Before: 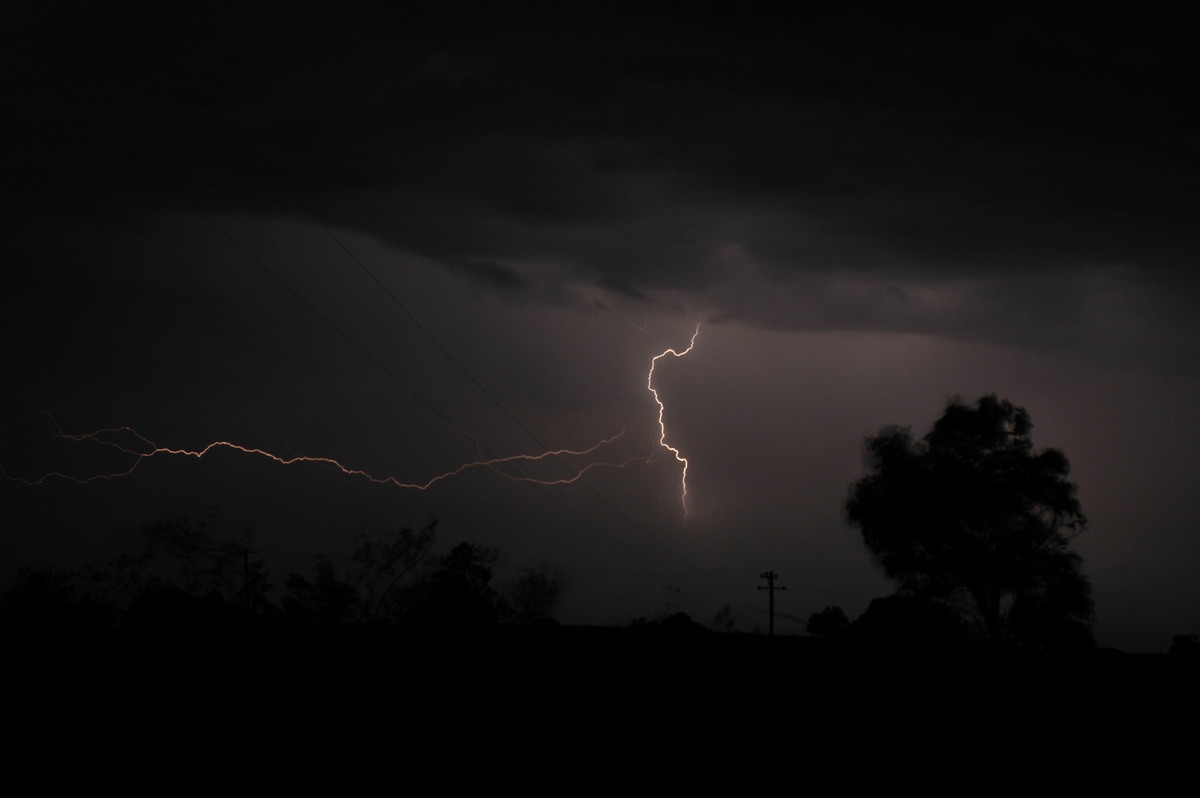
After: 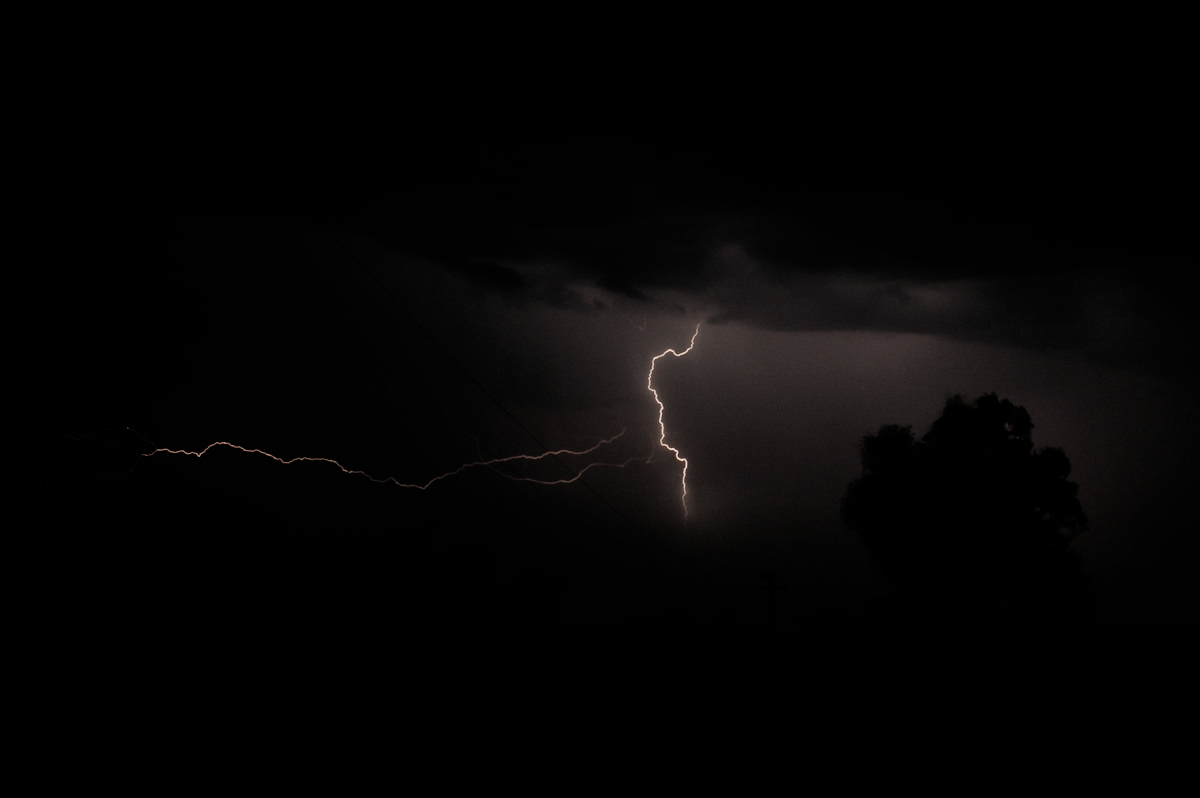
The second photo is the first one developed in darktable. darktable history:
filmic rgb: black relative exposure -5.04 EV, white relative exposure 3.56 EV, threshold 5.97 EV, hardness 3.18, contrast 1.301, highlights saturation mix -49.44%, enable highlight reconstruction true
